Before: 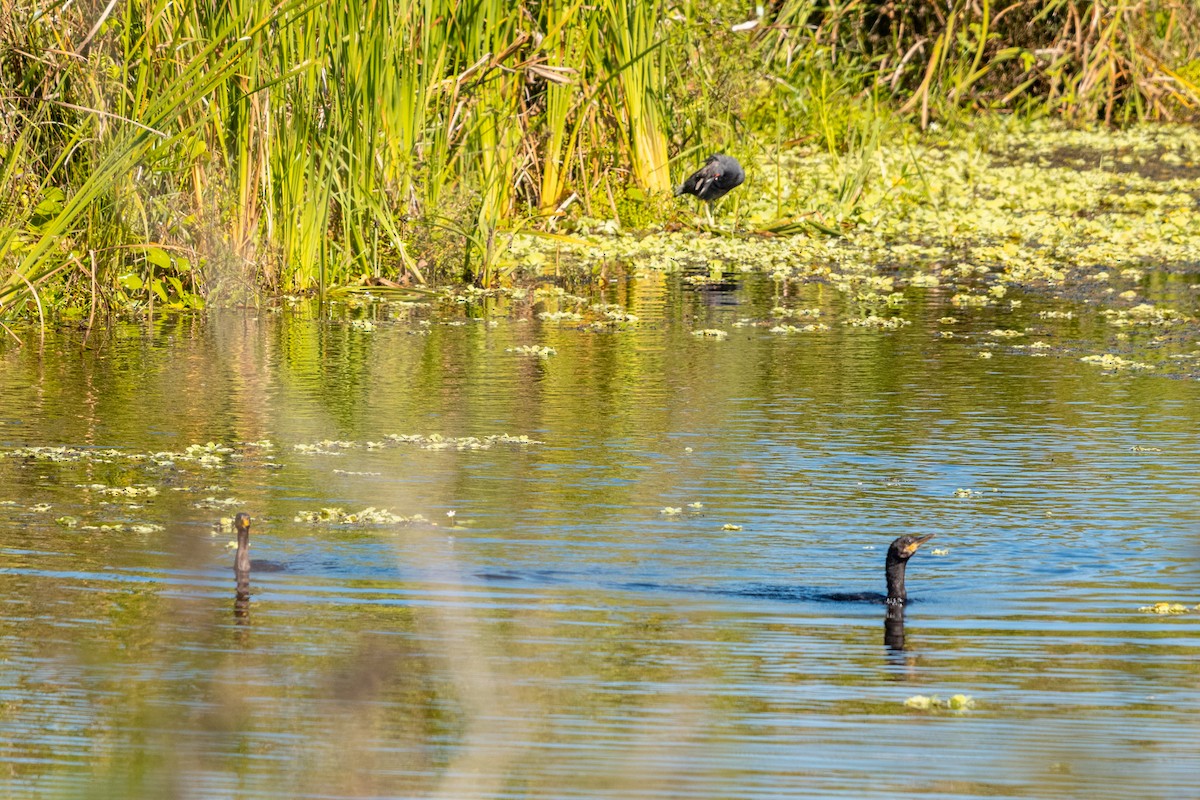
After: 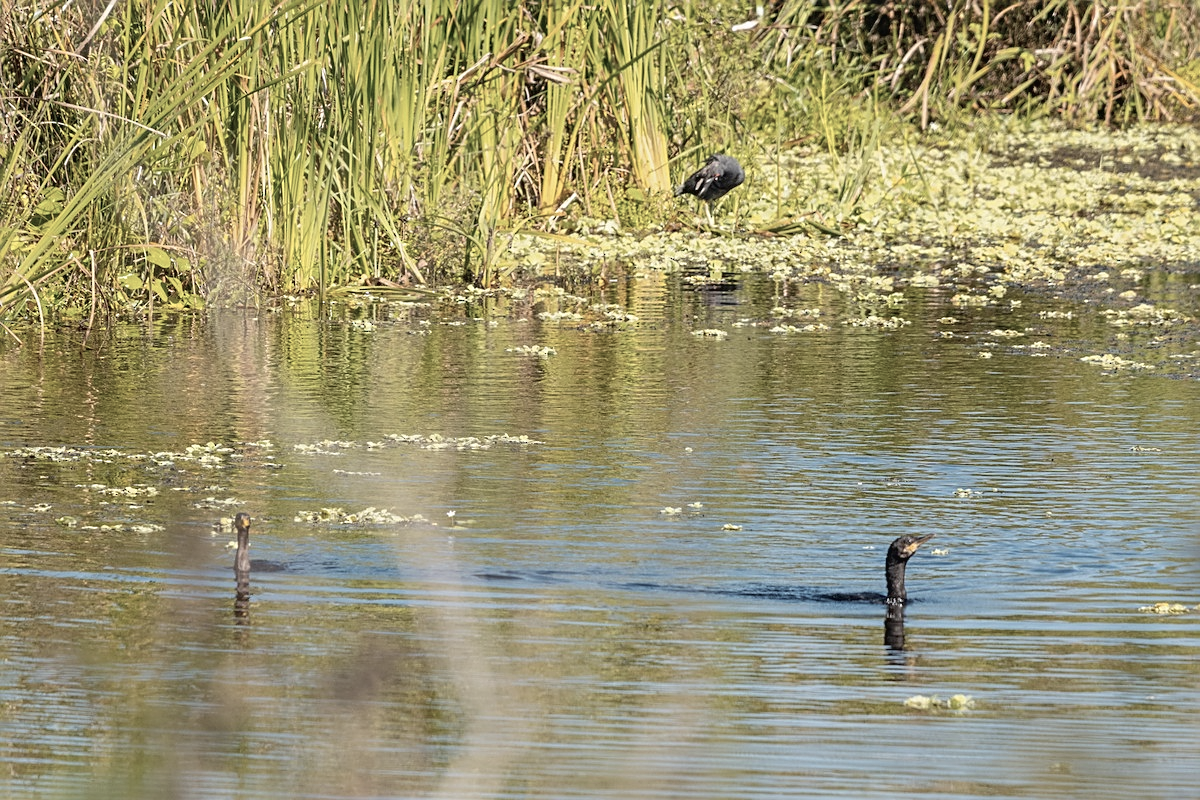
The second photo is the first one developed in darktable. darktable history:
contrast brightness saturation: contrast -0.042, saturation -0.407
sharpen: on, module defaults
